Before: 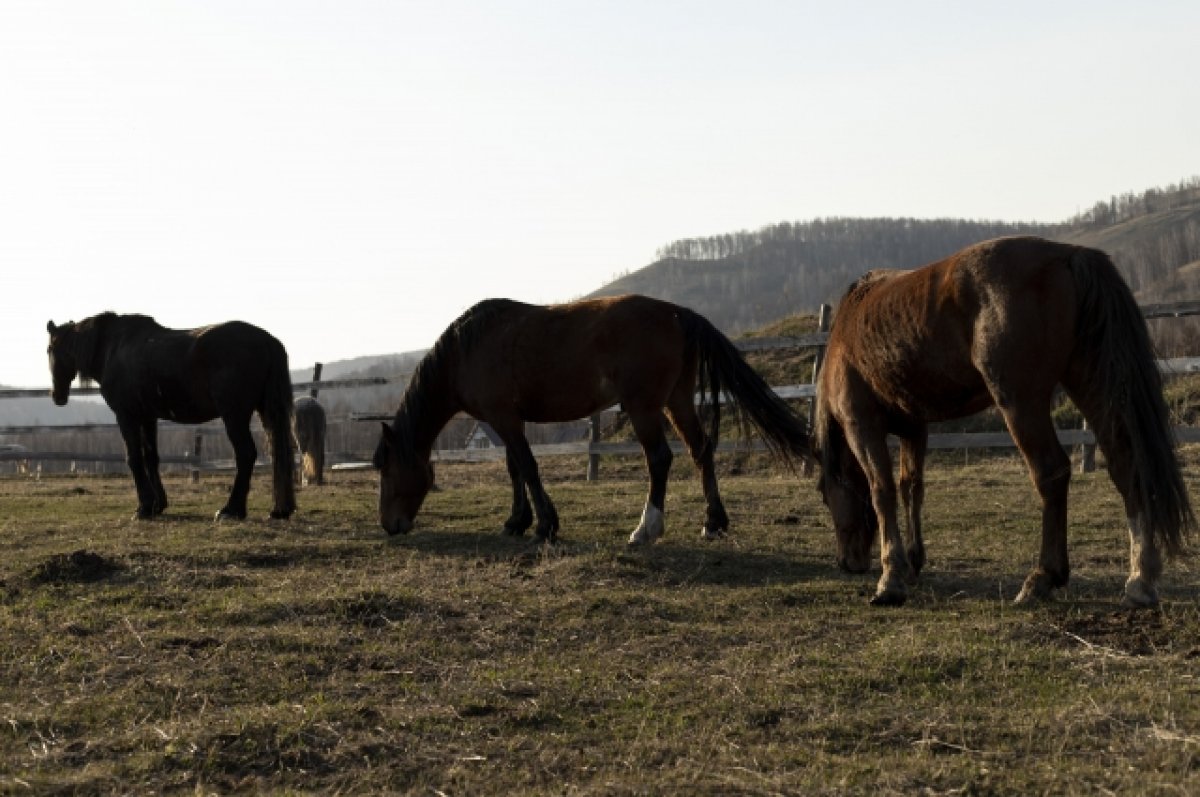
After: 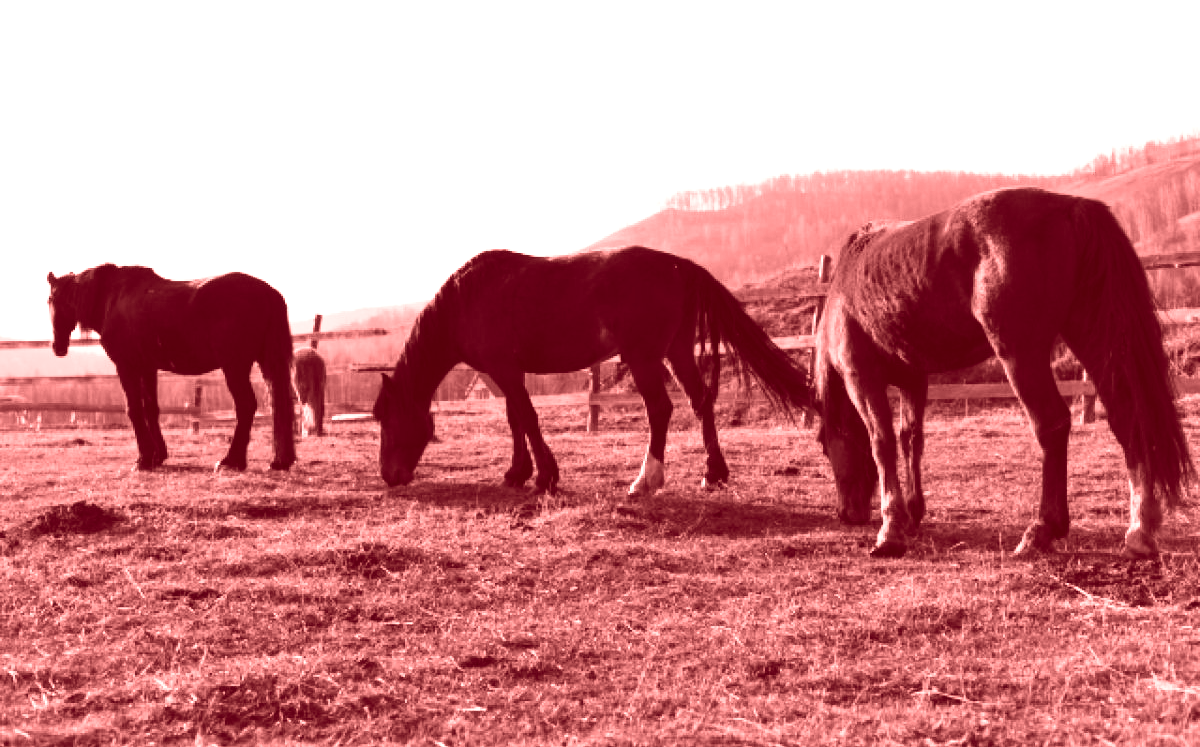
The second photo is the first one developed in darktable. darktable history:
colorize: saturation 60%, source mix 100%
base curve: curves: ch0 [(0, 0) (0.018, 0.026) (0.143, 0.37) (0.33, 0.731) (0.458, 0.853) (0.735, 0.965) (0.905, 0.986) (1, 1)]
crop and rotate: top 6.25%
